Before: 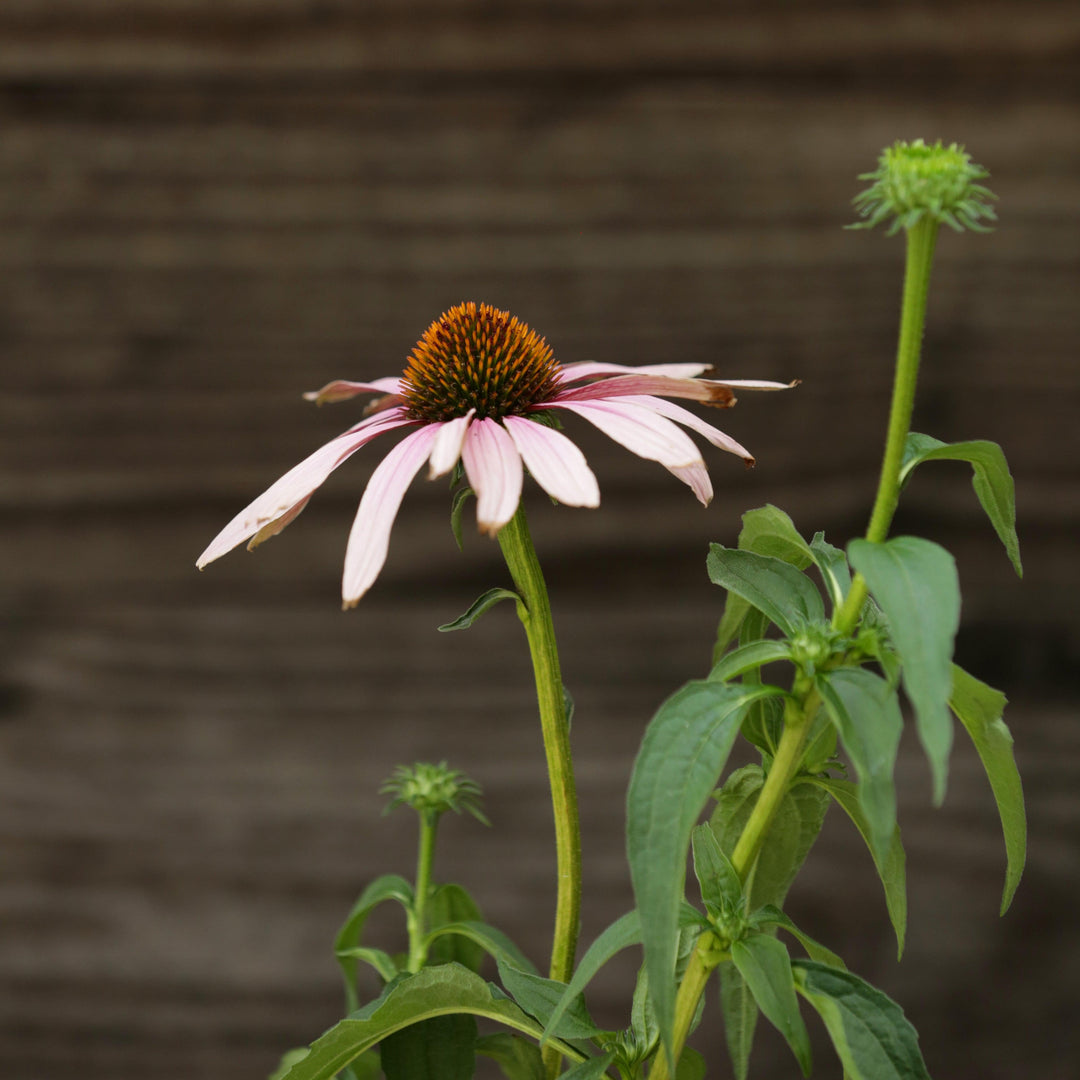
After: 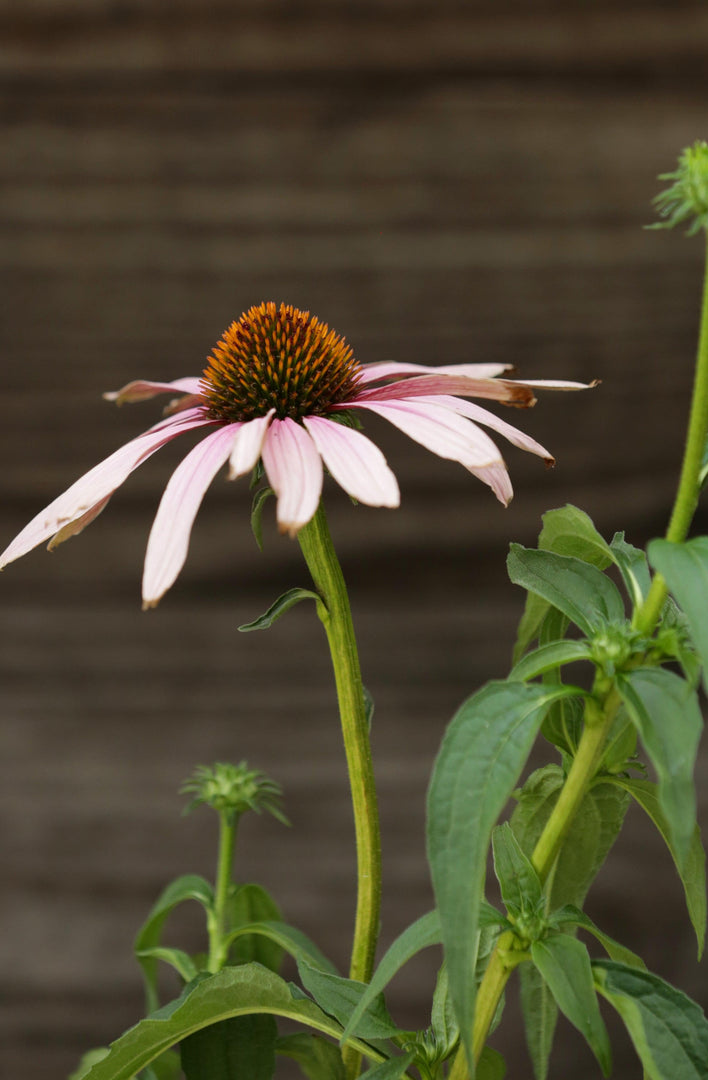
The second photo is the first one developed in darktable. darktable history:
crop and rotate: left 18.606%, right 15.748%
tone equalizer: edges refinement/feathering 500, mask exposure compensation -1.57 EV, preserve details no
